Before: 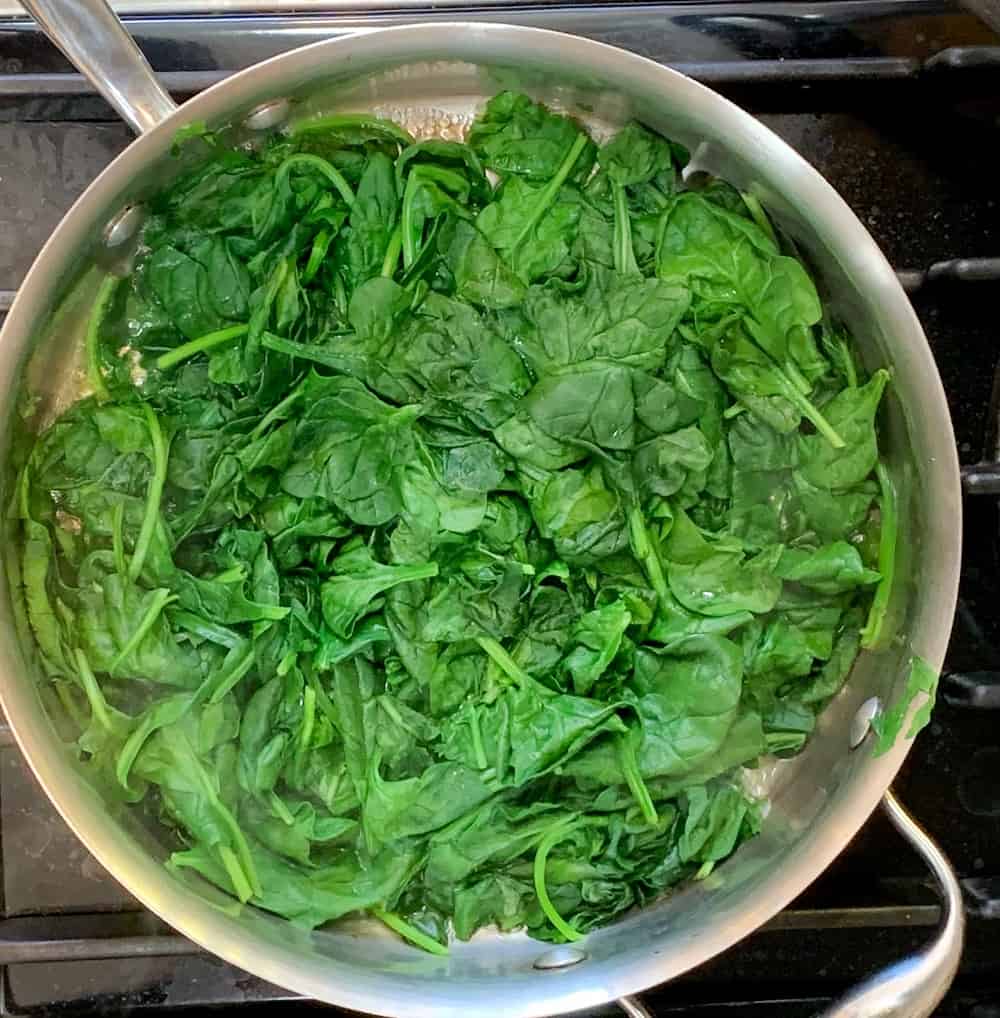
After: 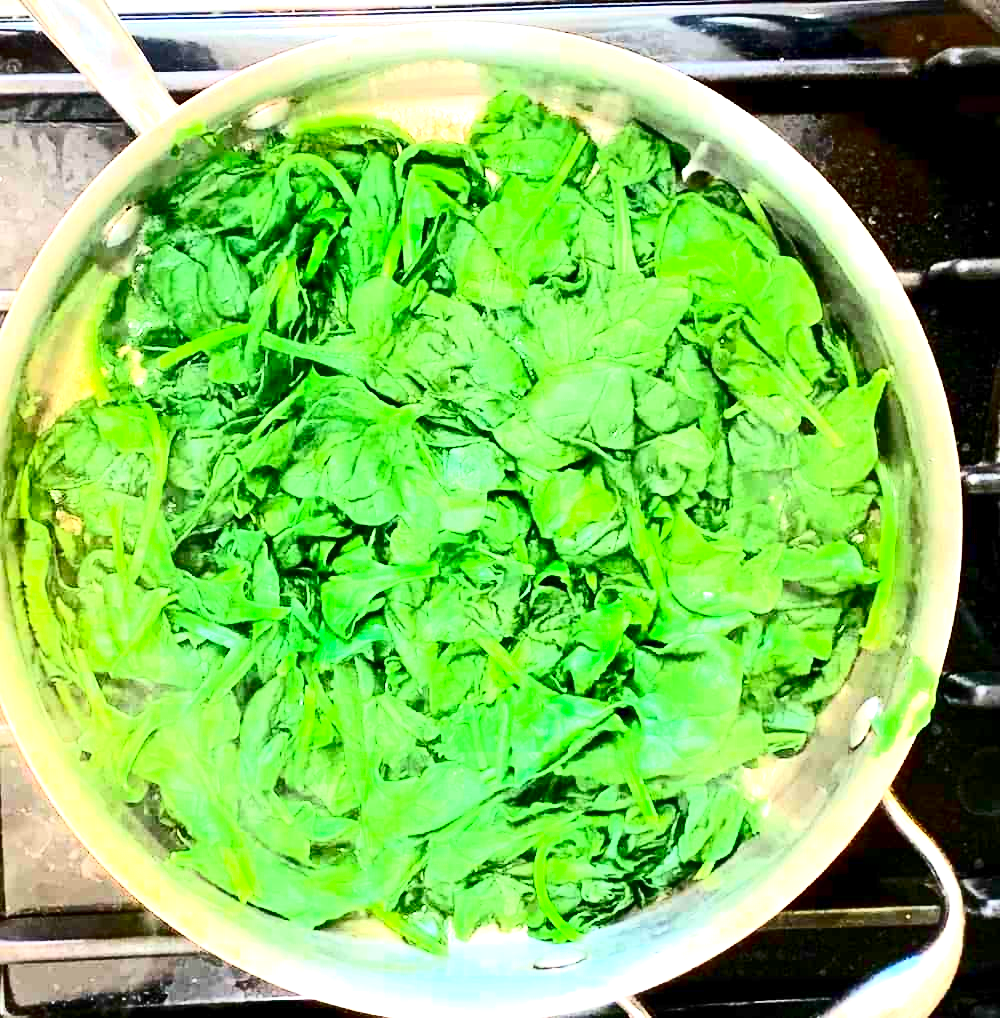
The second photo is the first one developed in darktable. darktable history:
contrast brightness saturation: contrast 0.402, brightness 0.042, saturation 0.25
exposure: black level correction 0.001, exposure 1.731 EV, compensate highlight preservation false
